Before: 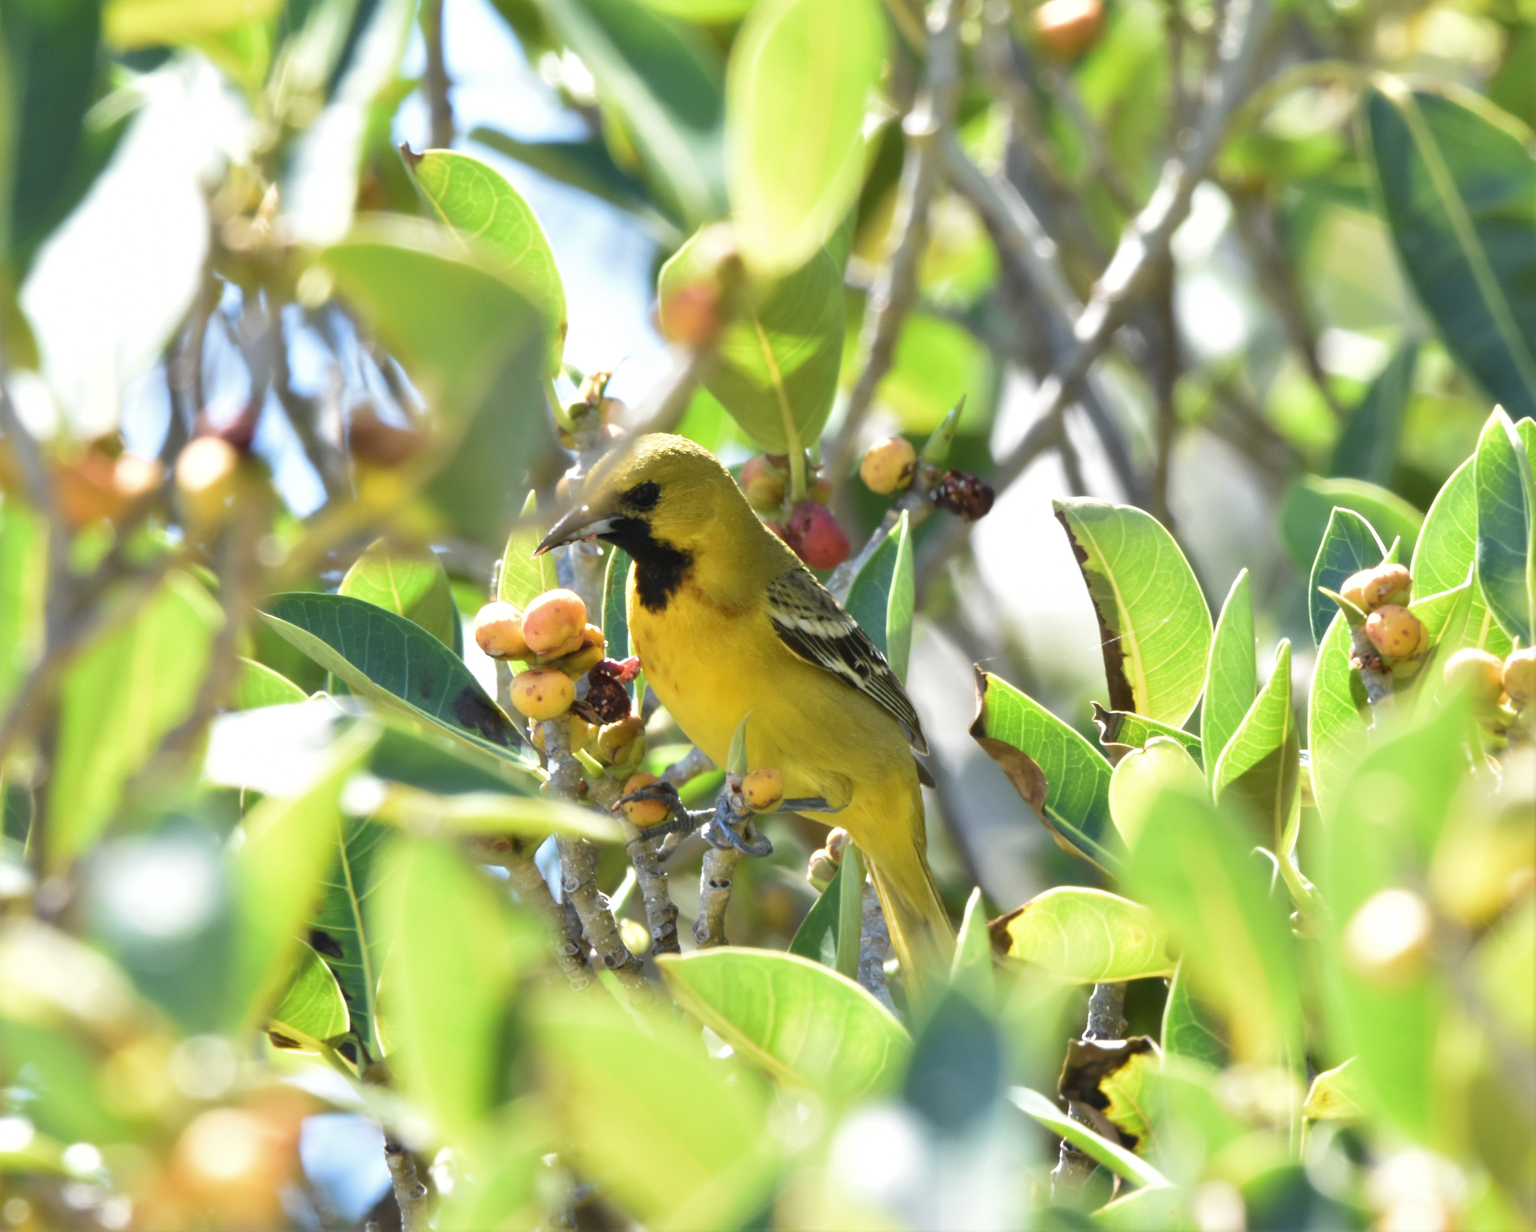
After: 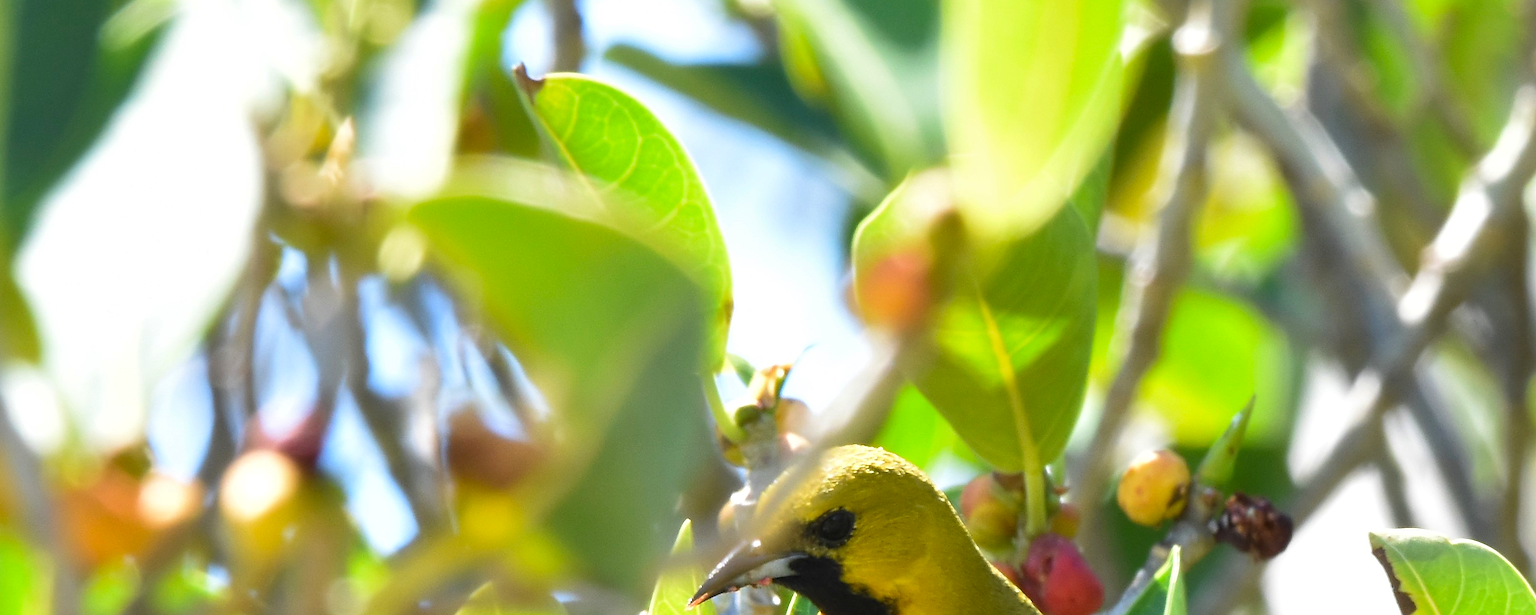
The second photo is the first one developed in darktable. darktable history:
crop: left 0.579%, top 7.627%, right 23.167%, bottom 54.275%
tone equalizer: on, module defaults
sharpen: radius 1.4, amount 1.25, threshold 0.7
color correction: saturation 1.32
